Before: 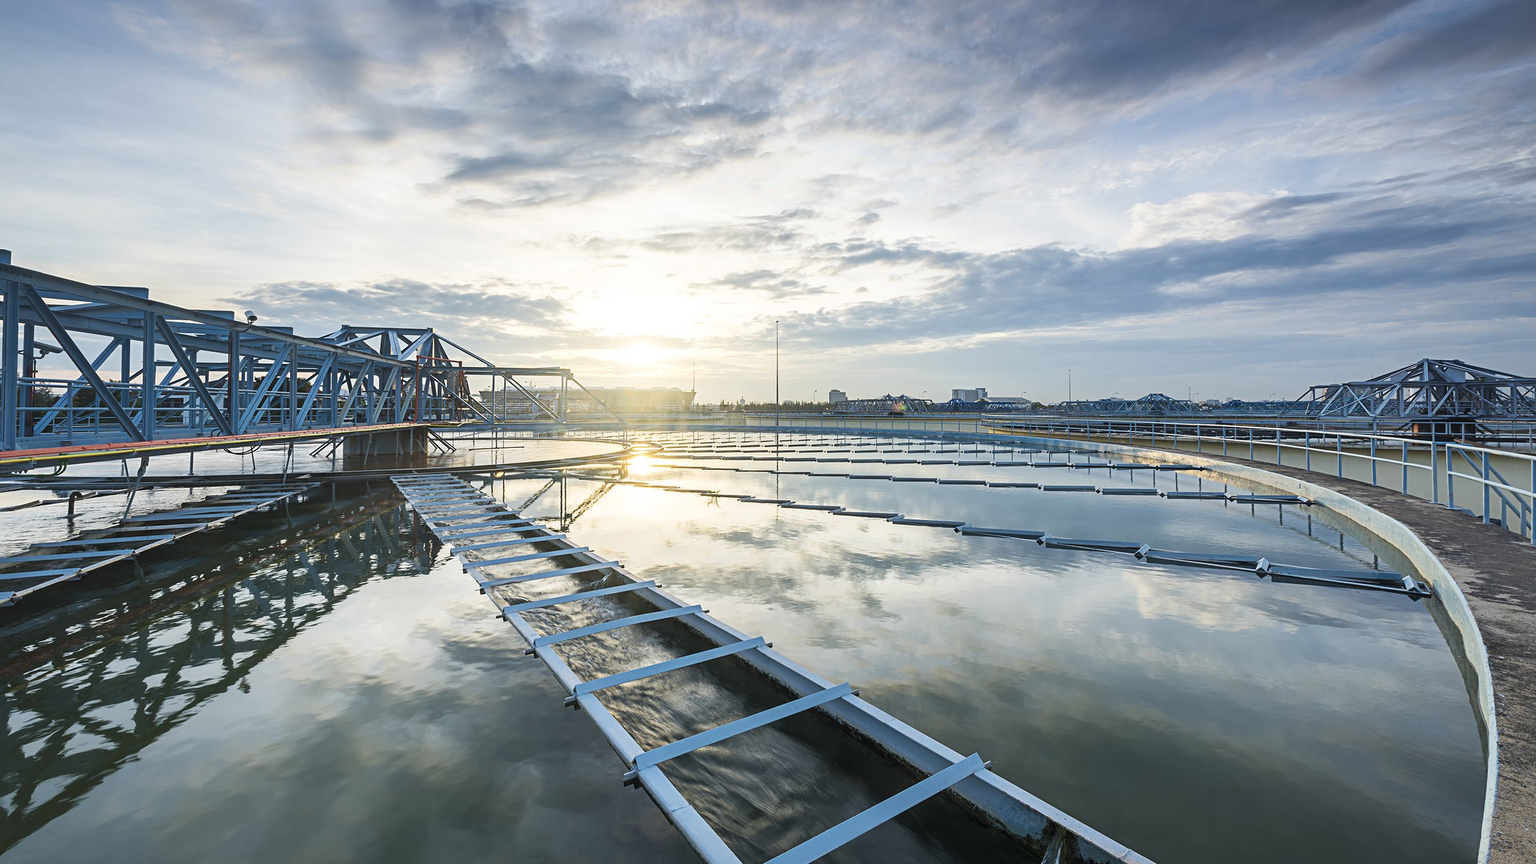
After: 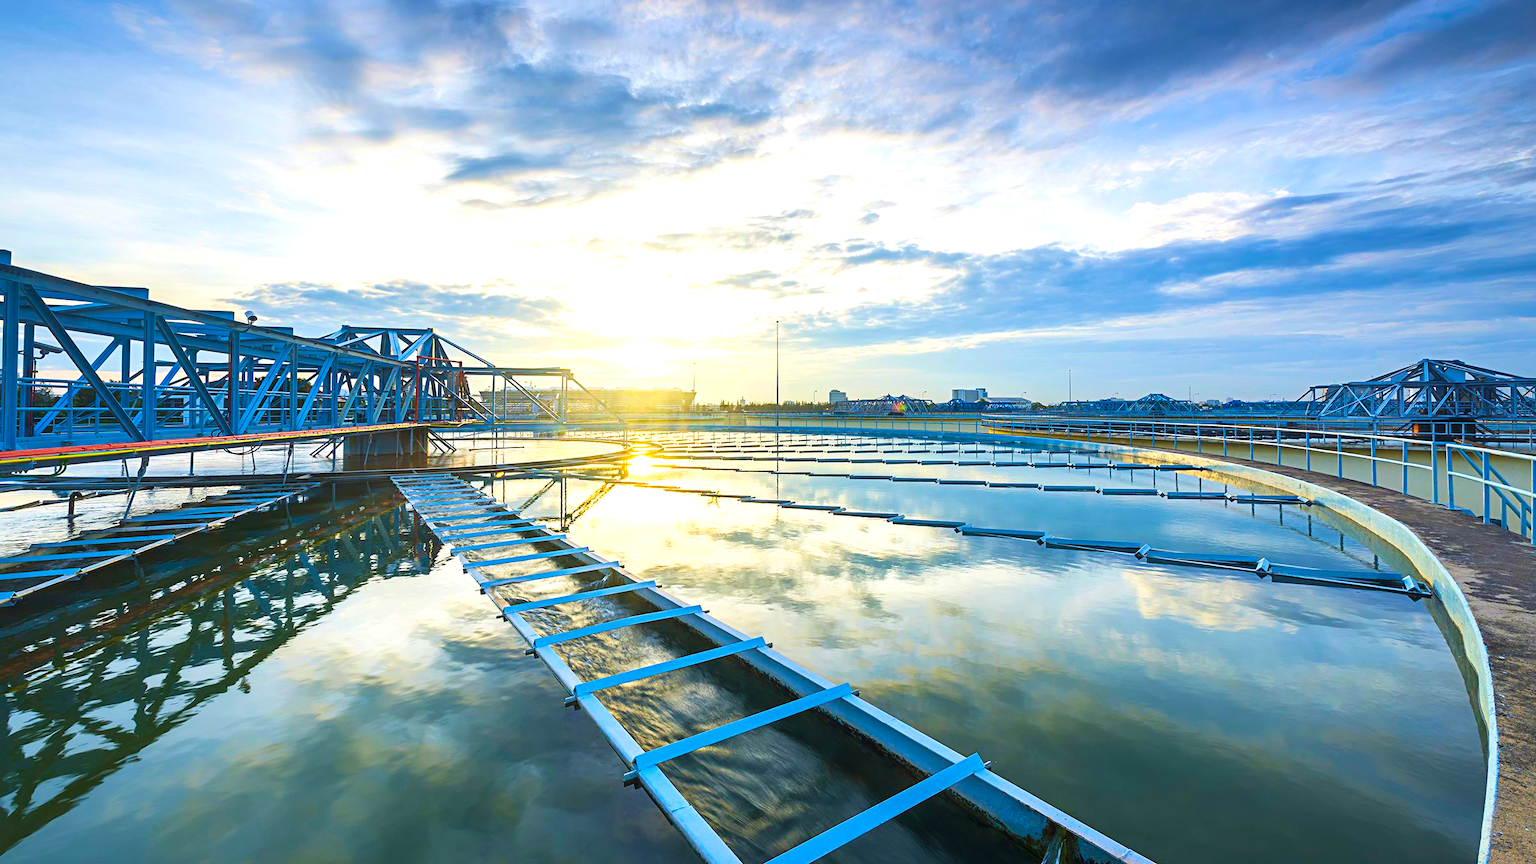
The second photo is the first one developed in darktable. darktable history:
white balance: emerald 1
color balance rgb: perceptual saturation grading › global saturation 36%, perceptual brilliance grading › global brilliance 10%, global vibrance 20%
contrast brightness saturation: saturation 0.5
velvia: on, module defaults
